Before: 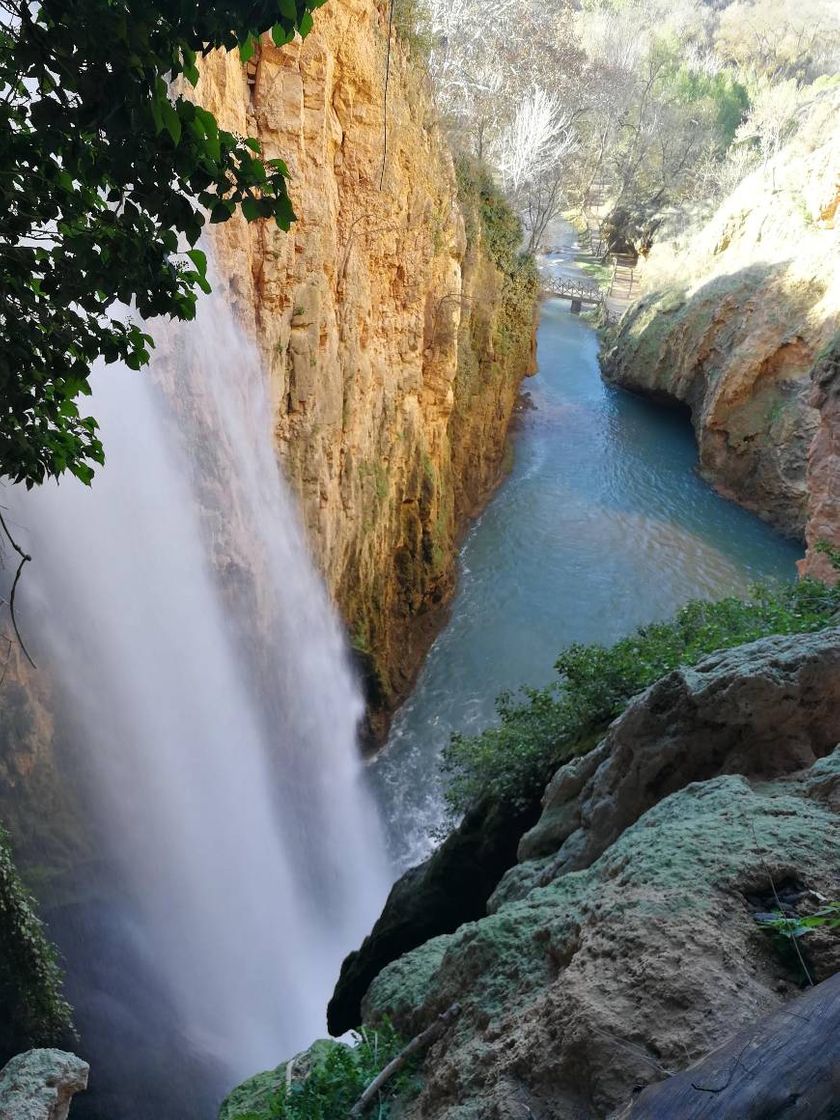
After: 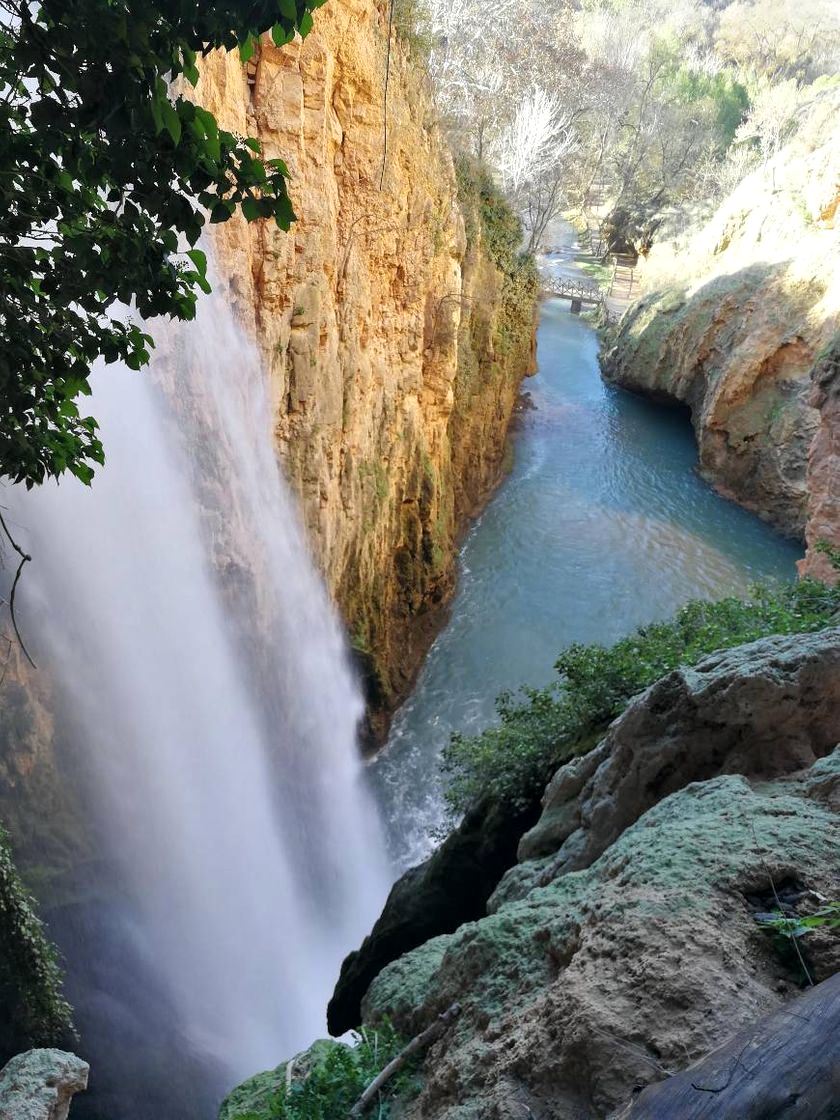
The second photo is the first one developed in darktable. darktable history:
contrast brightness saturation: contrast 0.054, brightness 0.06, saturation 0.008
local contrast: mode bilateral grid, contrast 24, coarseness 50, detail 122%, midtone range 0.2
